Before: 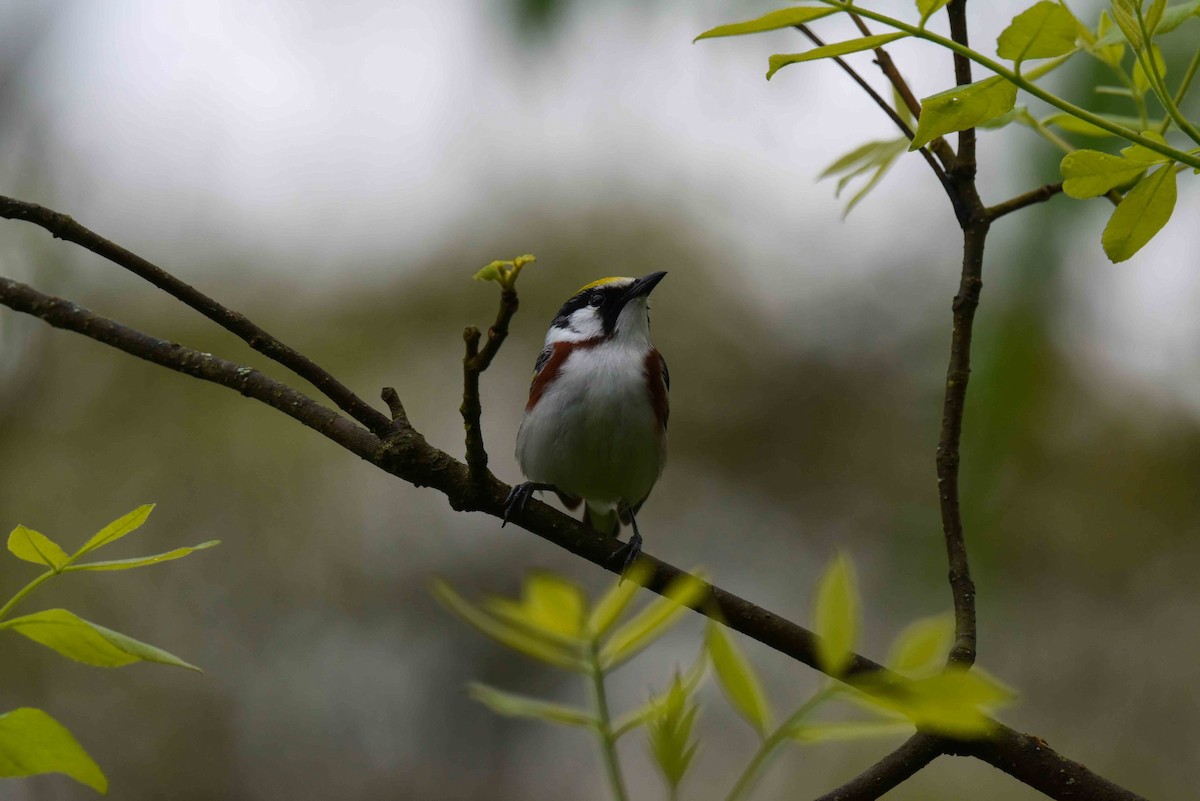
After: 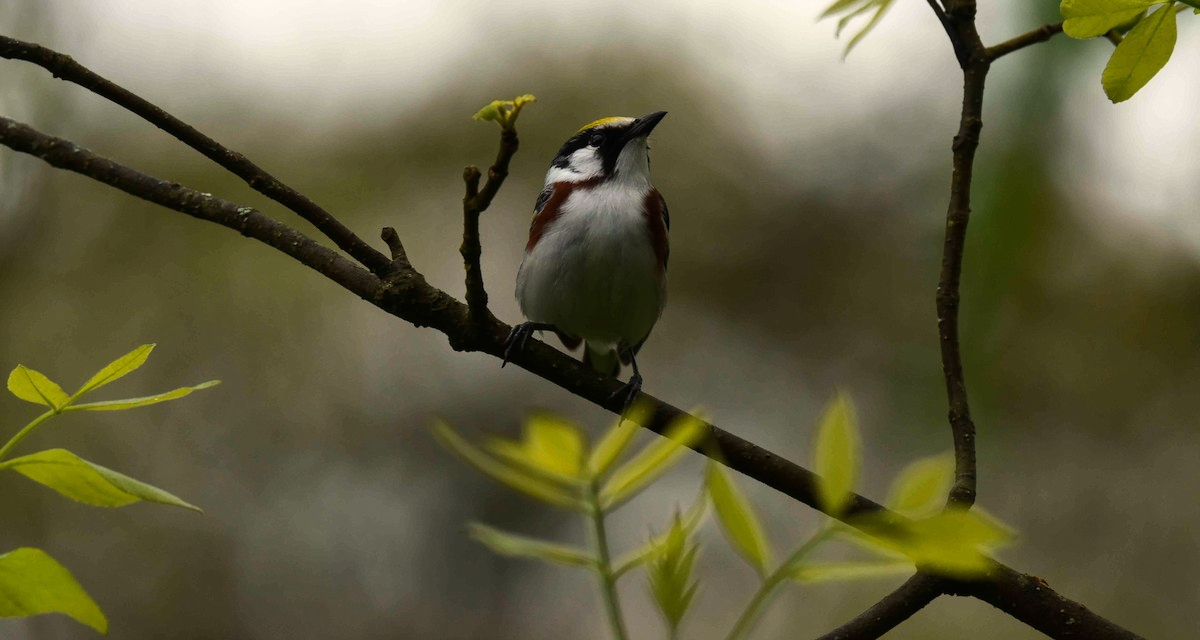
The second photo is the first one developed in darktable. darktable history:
white balance: red 1.029, blue 0.92
tone equalizer: -8 EV -0.417 EV, -7 EV -0.389 EV, -6 EV -0.333 EV, -5 EV -0.222 EV, -3 EV 0.222 EV, -2 EV 0.333 EV, -1 EV 0.389 EV, +0 EV 0.417 EV, edges refinement/feathering 500, mask exposure compensation -1.57 EV, preserve details no
crop and rotate: top 19.998%
shadows and highlights: shadows 0, highlights 40
